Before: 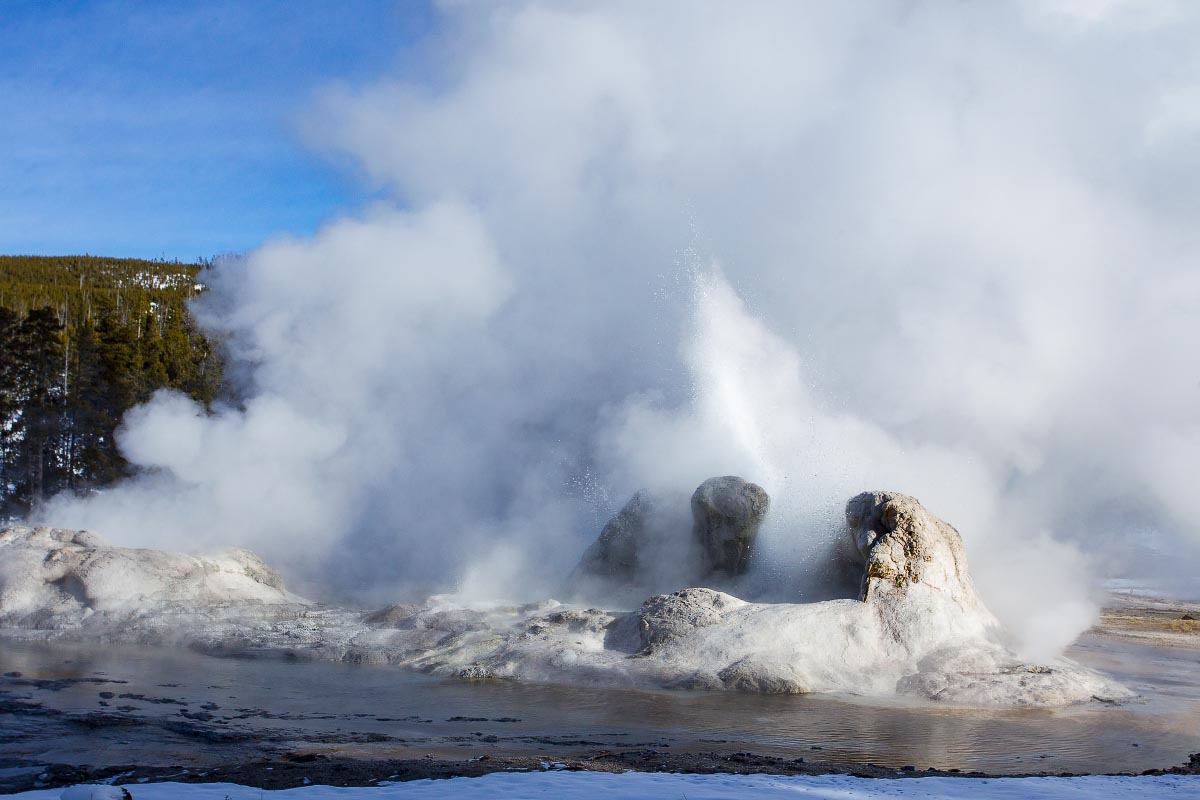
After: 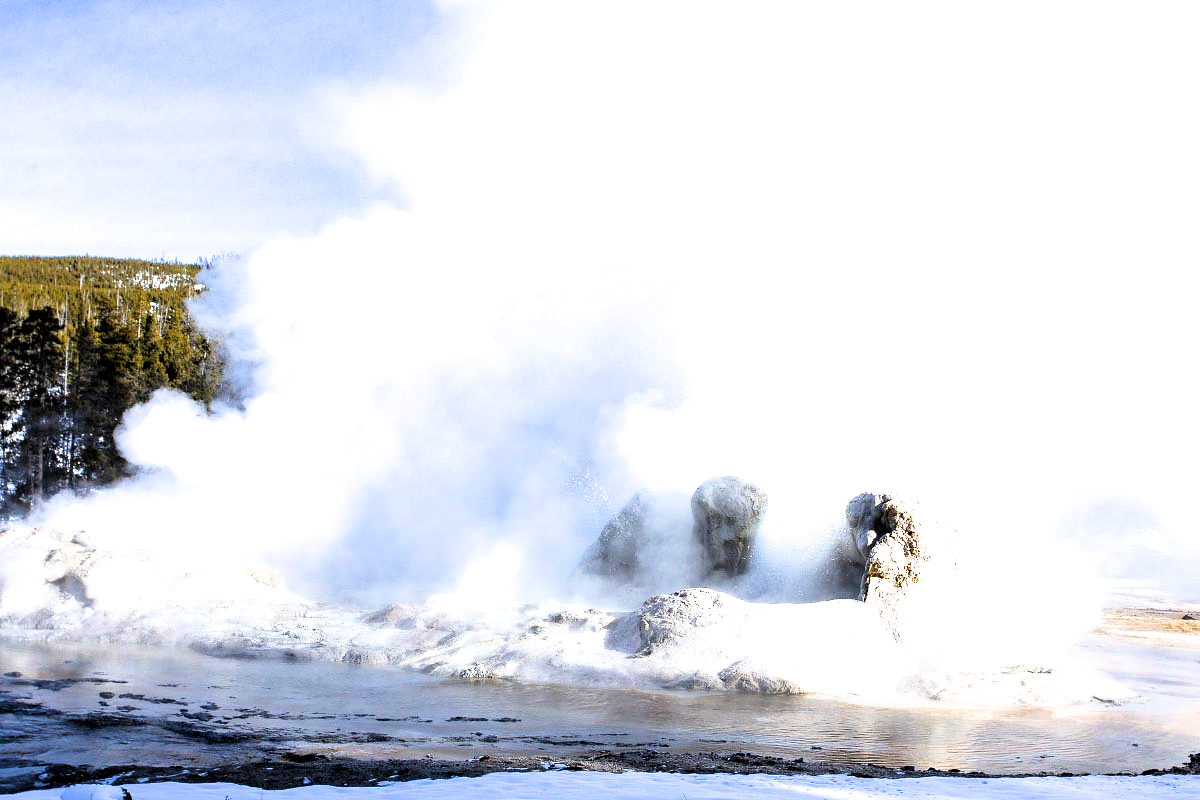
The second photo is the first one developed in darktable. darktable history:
filmic rgb: black relative exposure -4.01 EV, white relative exposure 3 EV, hardness 2.98, contrast 1.408
exposure: black level correction 0, exposure 1.502 EV, compensate exposure bias true, compensate highlight preservation false
